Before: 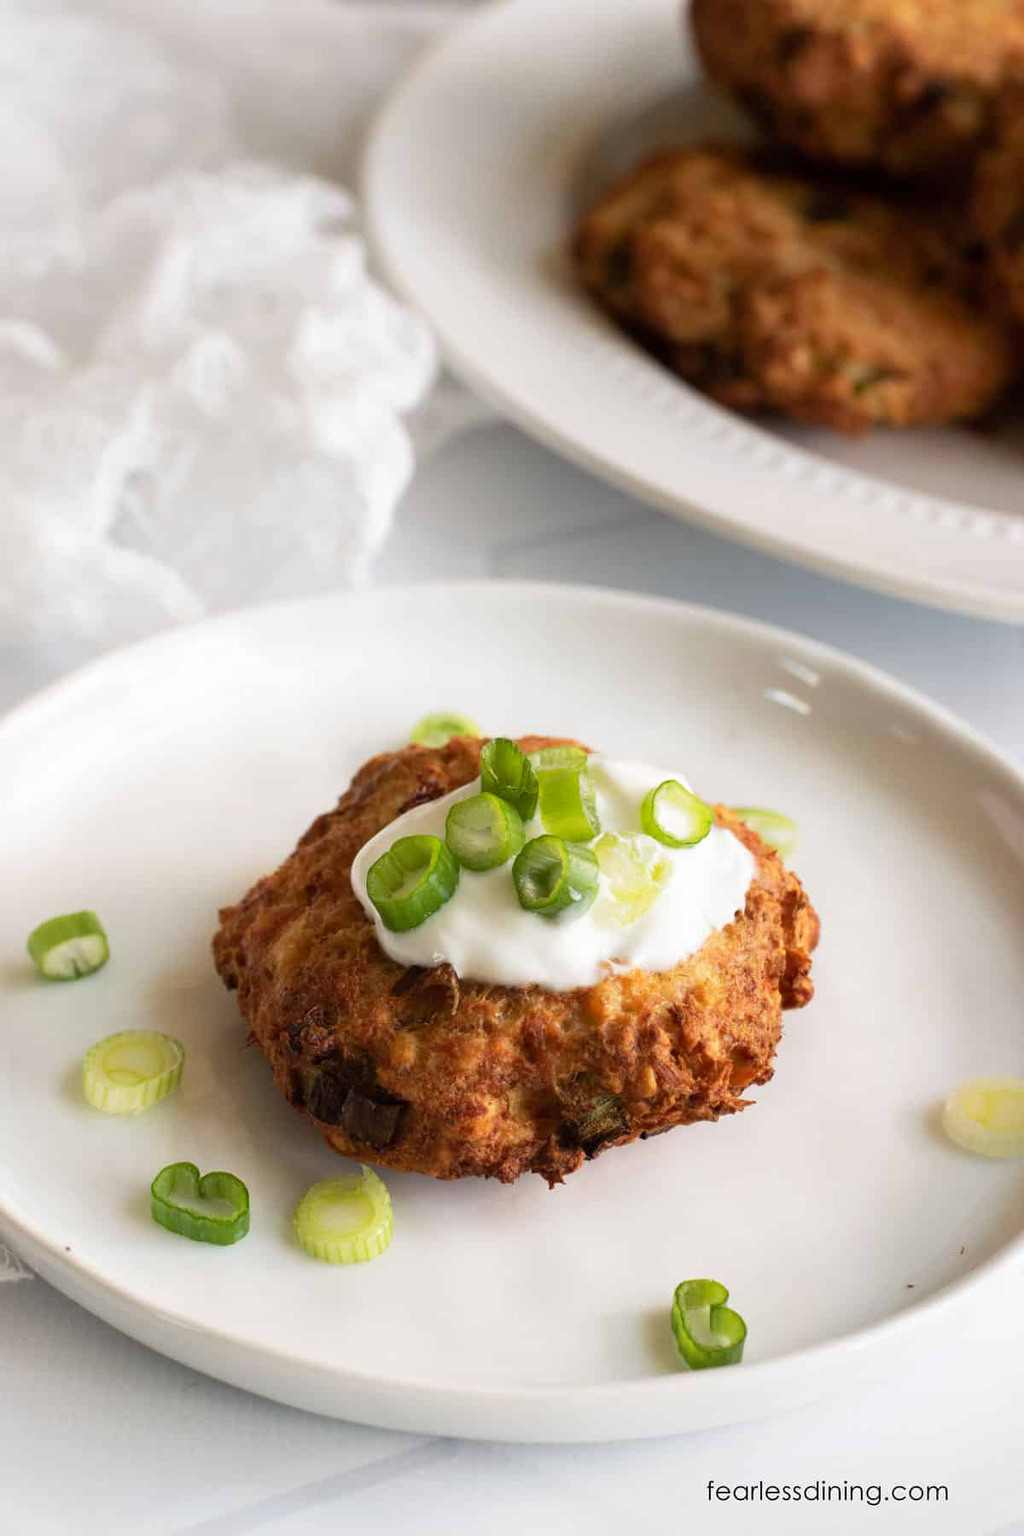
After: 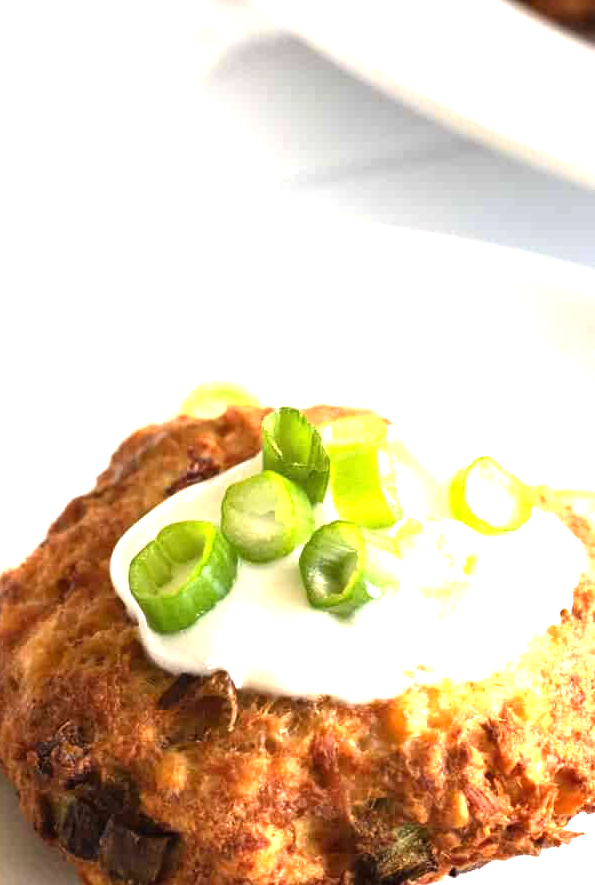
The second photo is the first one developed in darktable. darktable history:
tone equalizer: -8 EV -0.786 EV, -7 EV -0.713 EV, -6 EV -0.593 EV, -5 EV -0.403 EV, -3 EV 0.385 EV, -2 EV 0.6 EV, -1 EV 0.688 EV, +0 EV 0.778 EV, smoothing diameter 24.84%, edges refinement/feathering 11.62, preserve details guided filter
crop: left 25.116%, top 25.475%, right 25.255%, bottom 25.317%
exposure: black level correction 0, exposure 0.679 EV, compensate highlight preservation false
